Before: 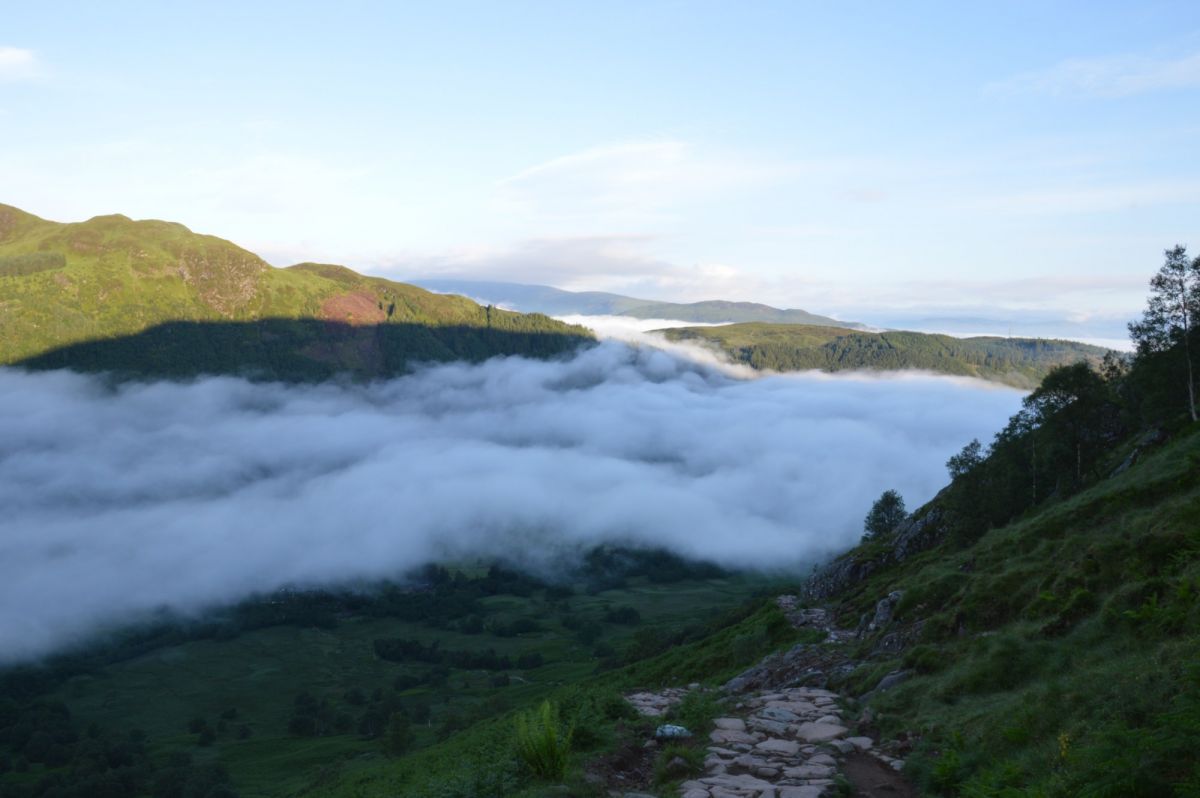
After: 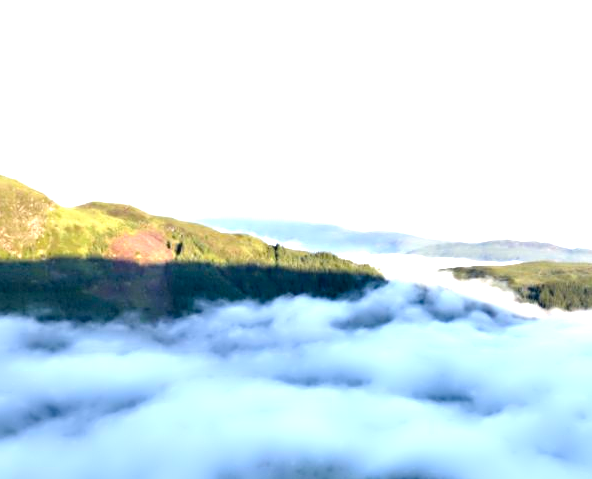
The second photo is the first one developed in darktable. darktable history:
crop: left 17.746%, top 7.763%, right 32.898%, bottom 32.182%
color balance rgb: linear chroma grading › shadows 15.806%, perceptual saturation grading › global saturation 9.657%
contrast equalizer: y [[0.783, 0.666, 0.575, 0.77, 0.556, 0.501], [0.5 ×6], [0.5 ×6], [0, 0.02, 0.272, 0.399, 0.062, 0], [0 ×6]]
exposure: exposure 1.206 EV, compensate highlight preservation false
